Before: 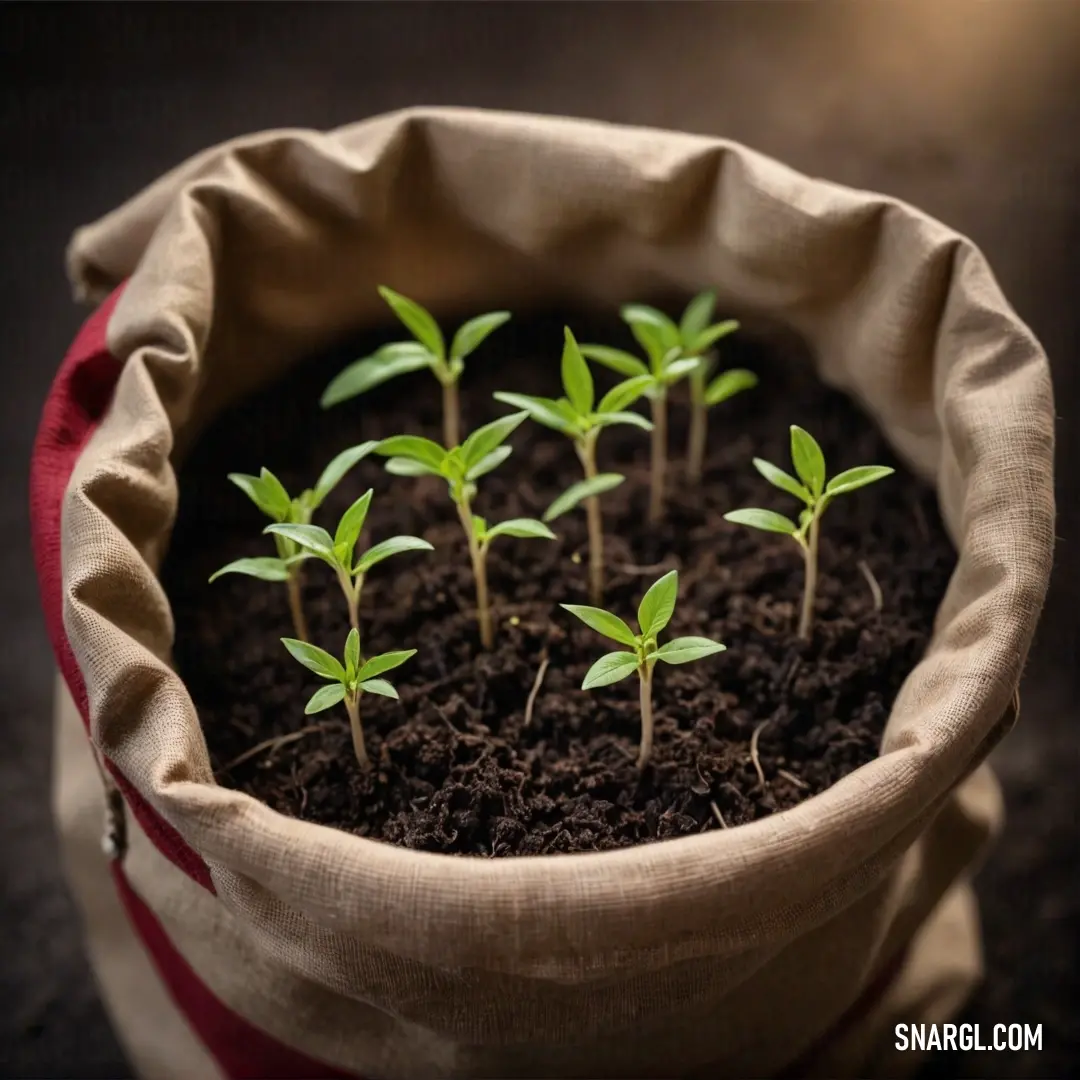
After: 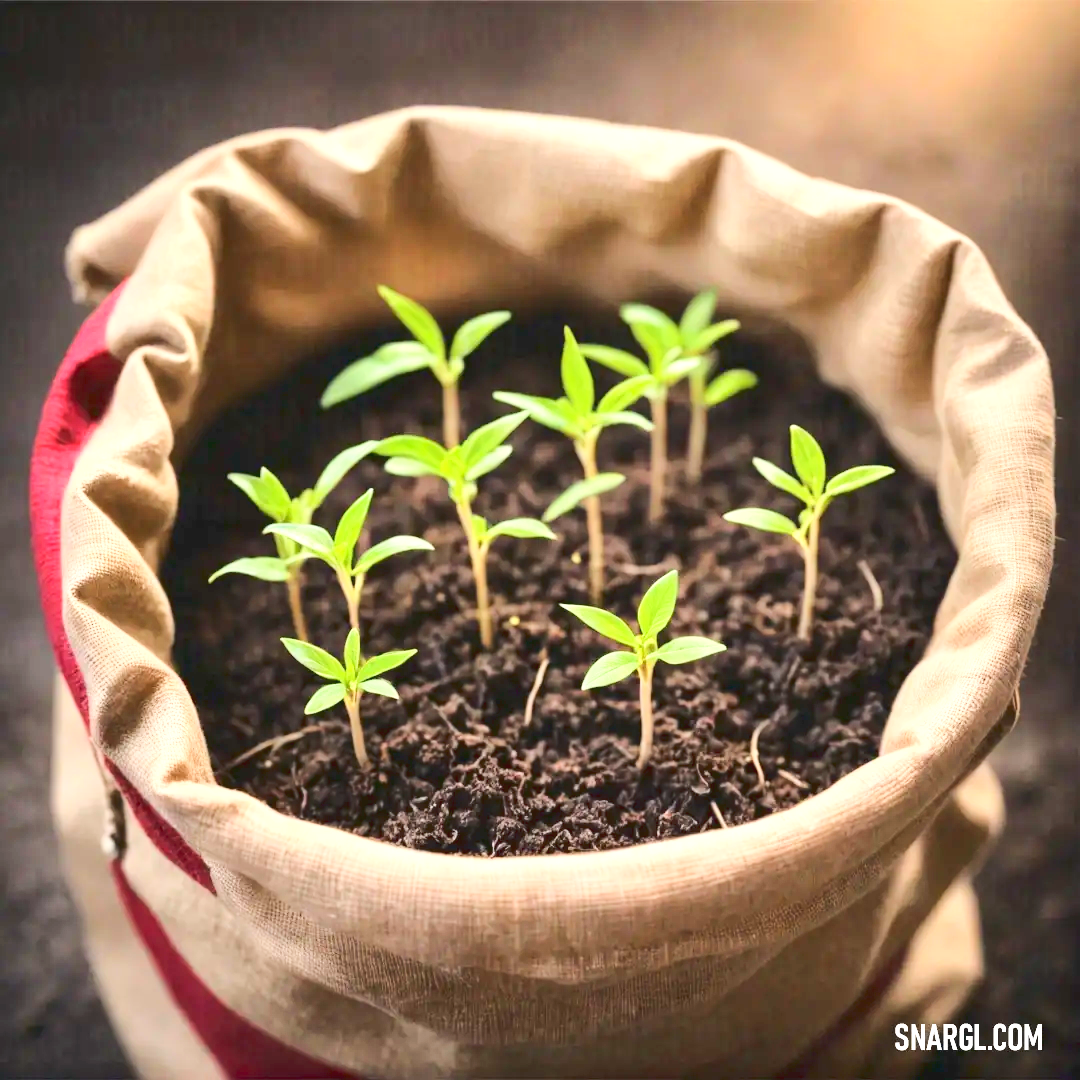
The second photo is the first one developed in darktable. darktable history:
exposure: black level correction 0, exposure 1.123 EV, compensate highlight preservation false
base curve: curves: ch0 [(0, 0.007) (0.028, 0.063) (0.121, 0.311) (0.46, 0.743) (0.859, 0.957) (1, 1)]
